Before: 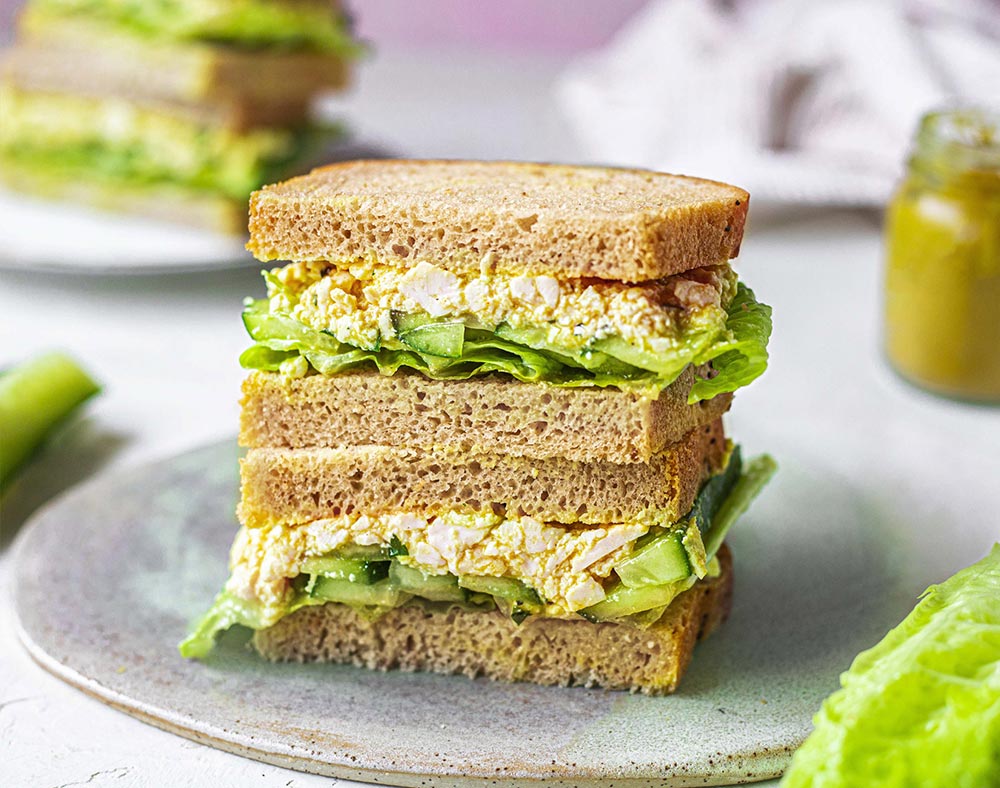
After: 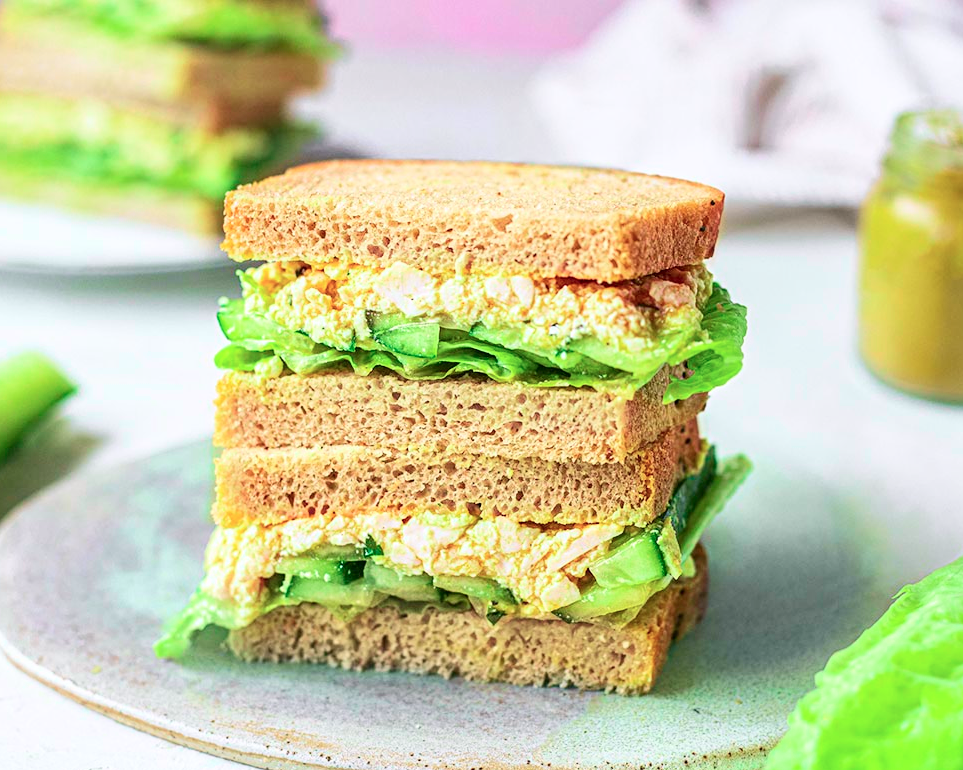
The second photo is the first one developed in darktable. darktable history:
tone curve: curves: ch0 [(0, 0) (0.051, 0.027) (0.096, 0.071) (0.219, 0.248) (0.428, 0.52) (0.596, 0.713) (0.727, 0.823) (0.859, 0.924) (1, 1)]; ch1 [(0, 0) (0.1, 0.038) (0.318, 0.221) (0.413, 0.325) (0.454, 0.41) (0.493, 0.478) (0.503, 0.501) (0.516, 0.515) (0.548, 0.575) (0.561, 0.596) (0.594, 0.647) (0.666, 0.701) (1, 1)]; ch2 [(0, 0) (0.453, 0.44) (0.479, 0.476) (0.504, 0.5) (0.52, 0.526) (0.557, 0.585) (0.583, 0.608) (0.824, 0.815) (1, 1)], color space Lab, independent channels, preserve colors none
color balance: mode lift, gamma, gain (sRGB), lift [1, 1, 1.022, 1.026]
crop and rotate: left 2.536%, right 1.107%, bottom 2.246%
